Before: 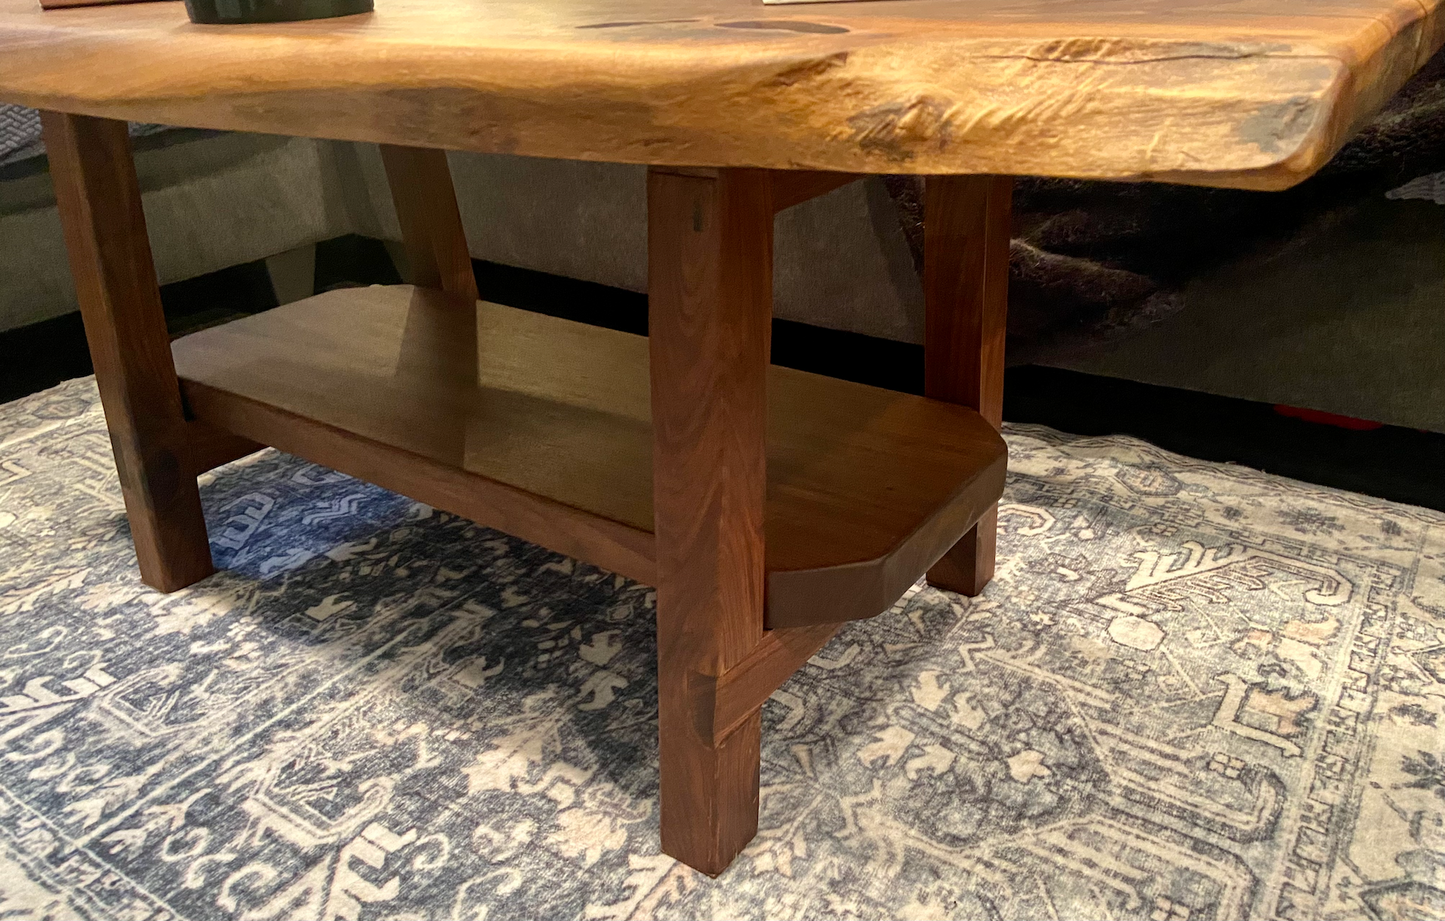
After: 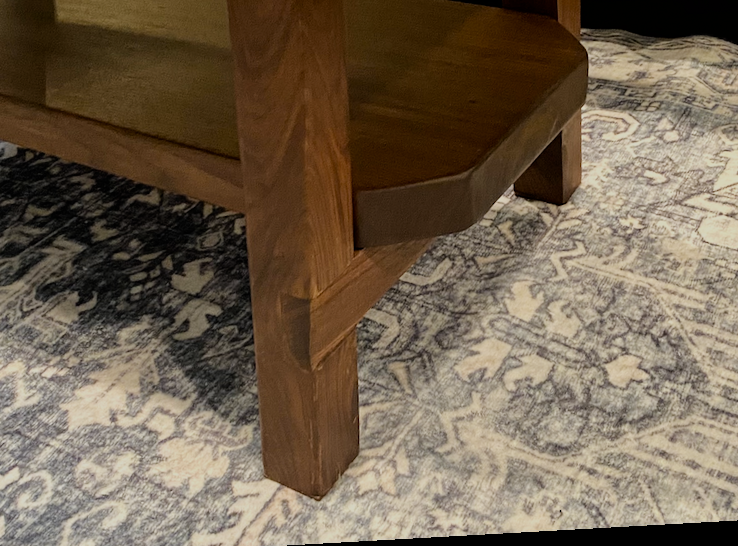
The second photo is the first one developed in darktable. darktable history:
crop: left 29.672%, top 41.786%, right 20.851%, bottom 3.487%
color contrast: green-magenta contrast 0.8, blue-yellow contrast 1.1, unbound 0
filmic rgb: black relative exposure -7.65 EV, white relative exposure 4.56 EV, hardness 3.61
rotate and perspective: rotation -3.18°, automatic cropping off
